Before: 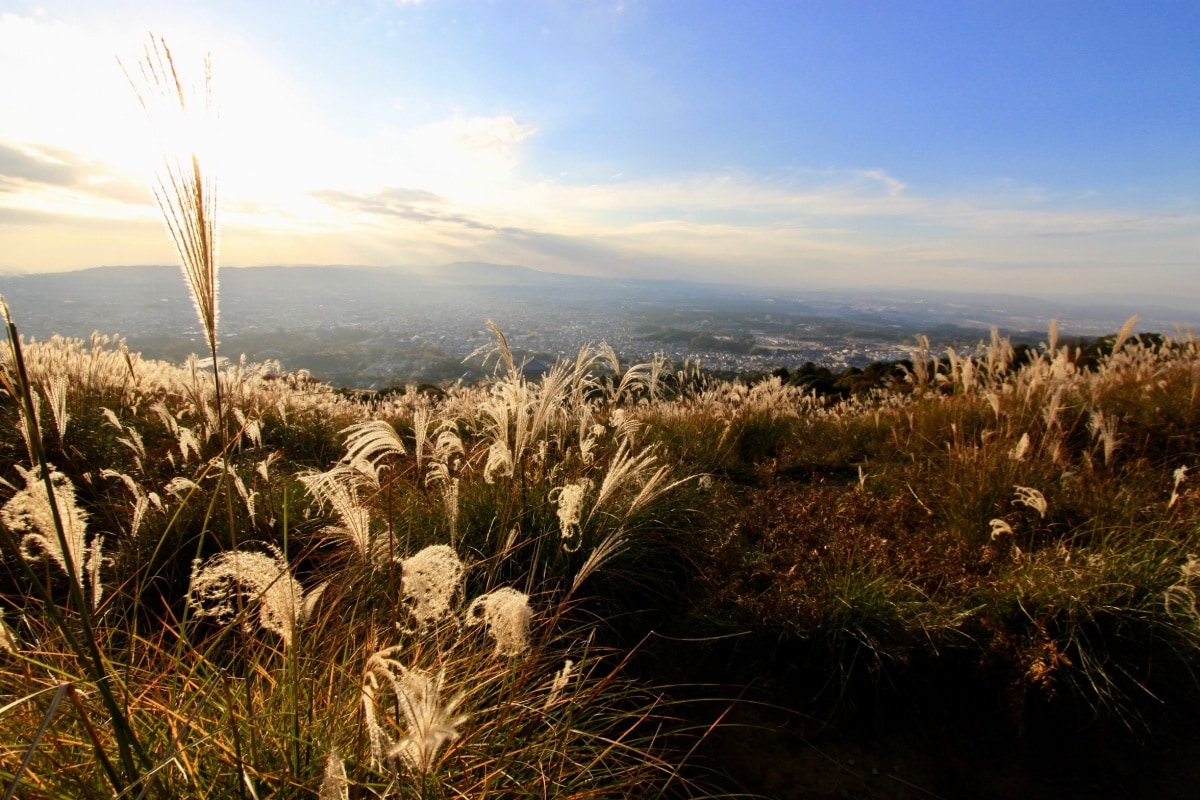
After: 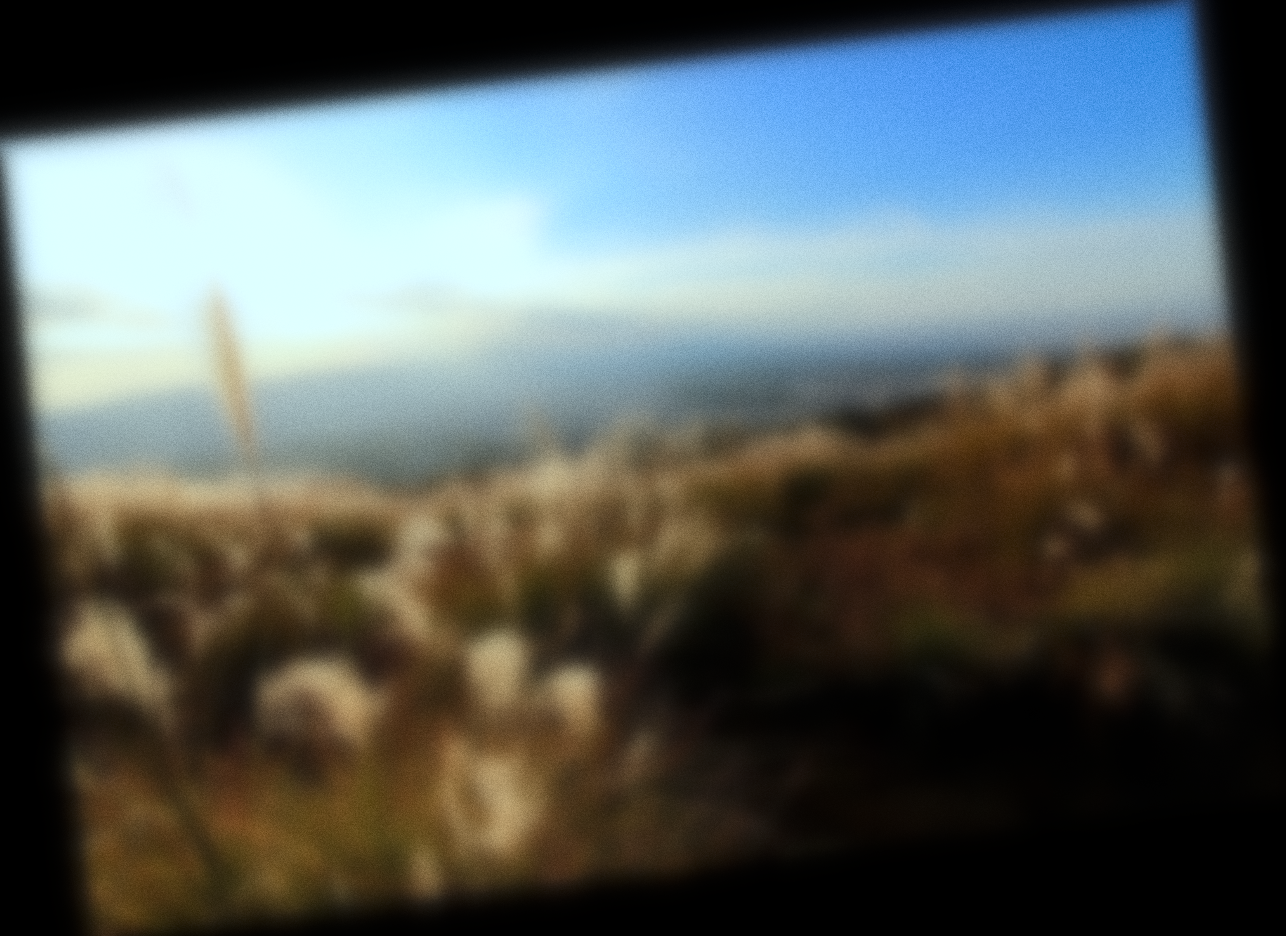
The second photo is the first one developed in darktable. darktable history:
rotate and perspective: rotation -6.83°, automatic cropping off
lowpass: on, module defaults
color correction: highlights a* -10.04, highlights b* -10.37
grain: coarseness 0.47 ISO
